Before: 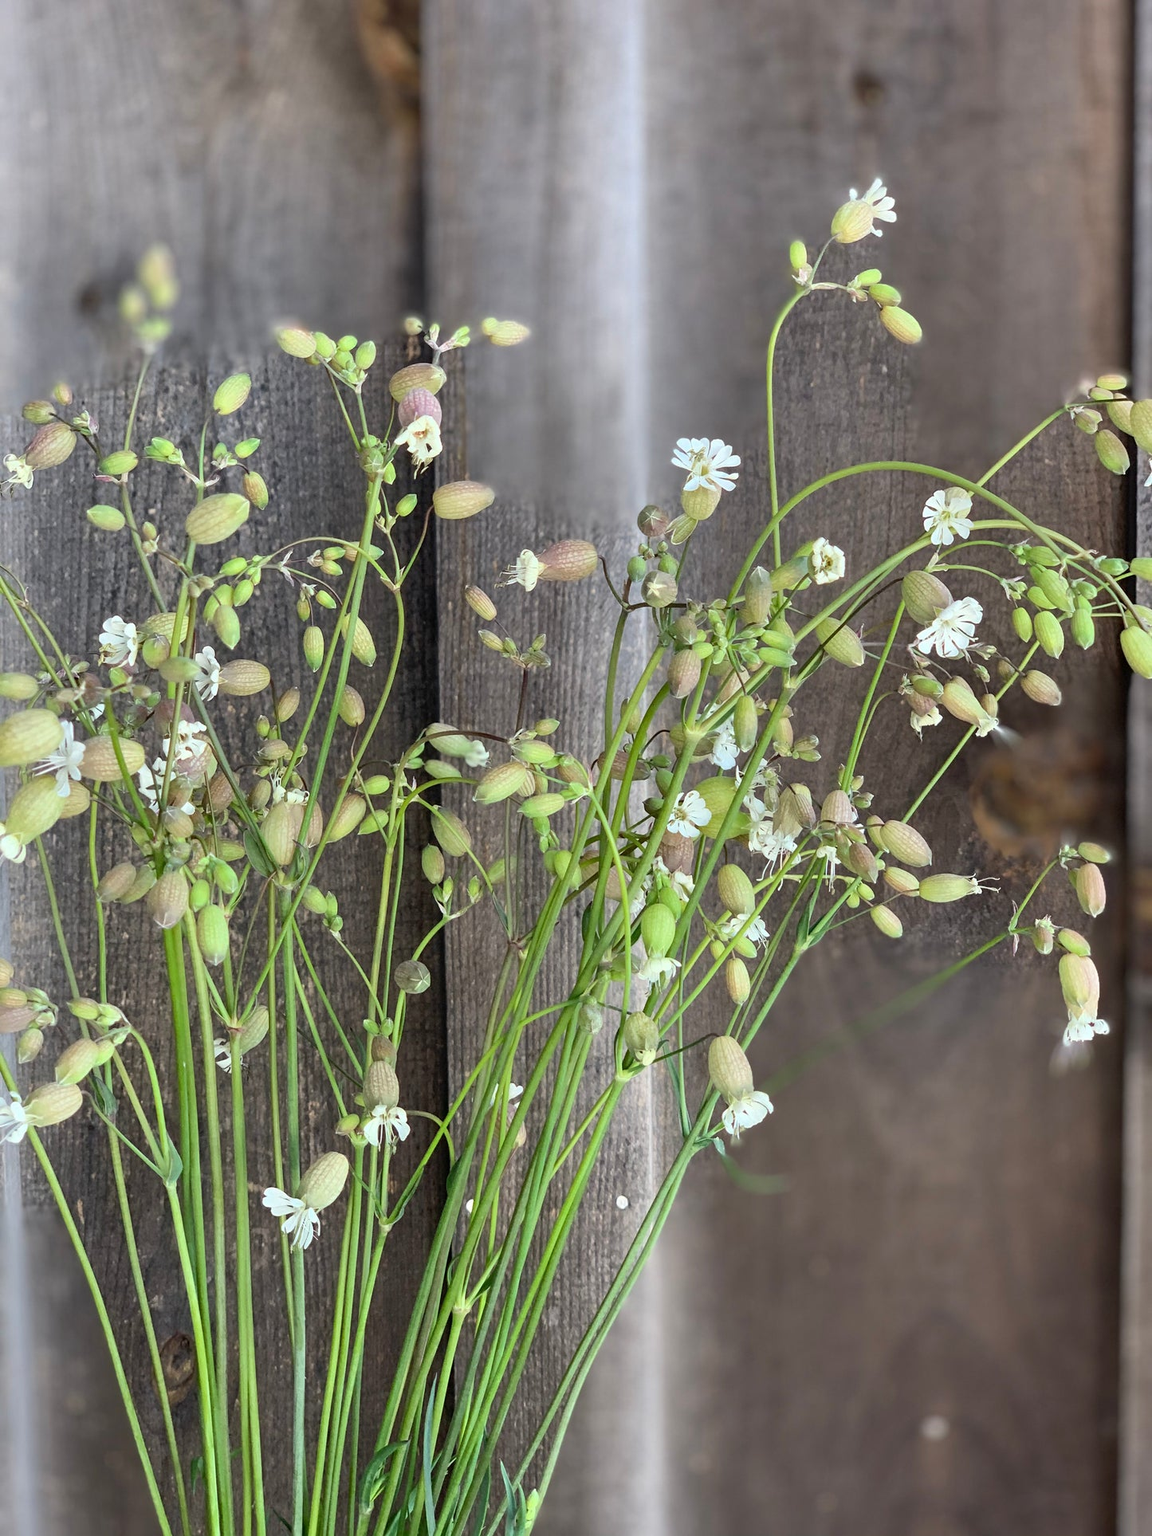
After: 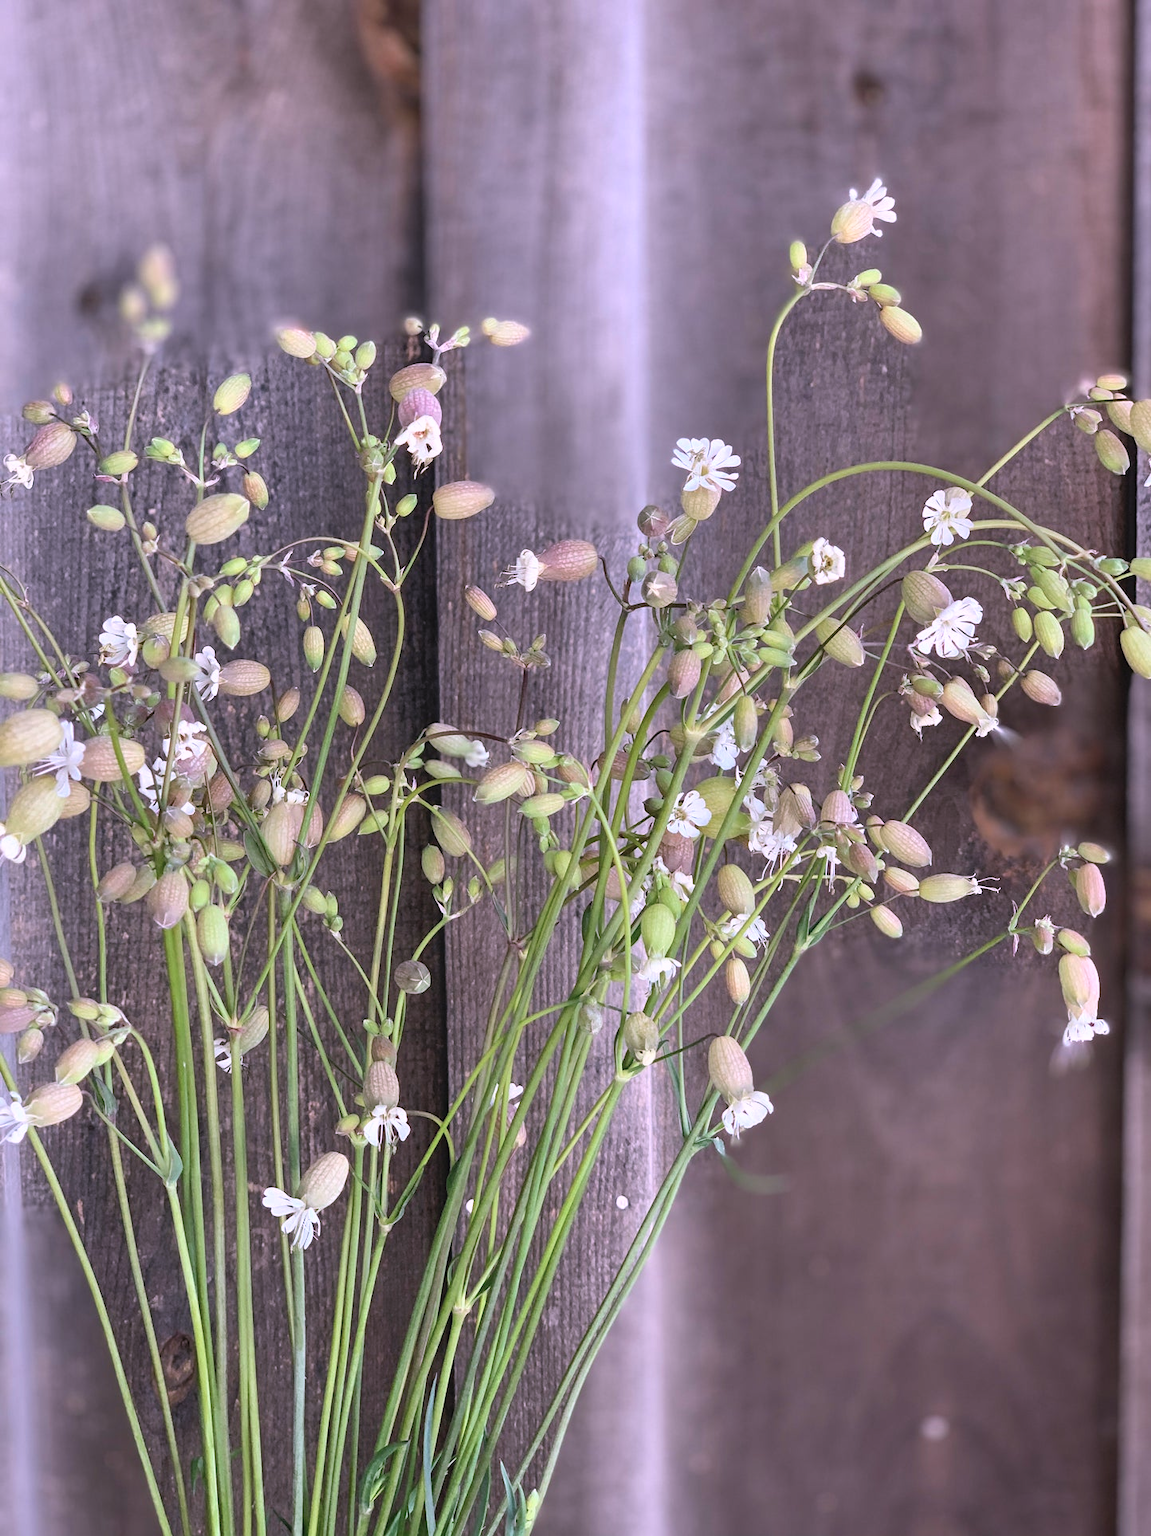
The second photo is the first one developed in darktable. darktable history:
color correction: highlights a* 16.09, highlights b* -19.93
exposure: black level correction -0.004, exposure 0.053 EV, compensate highlight preservation false
